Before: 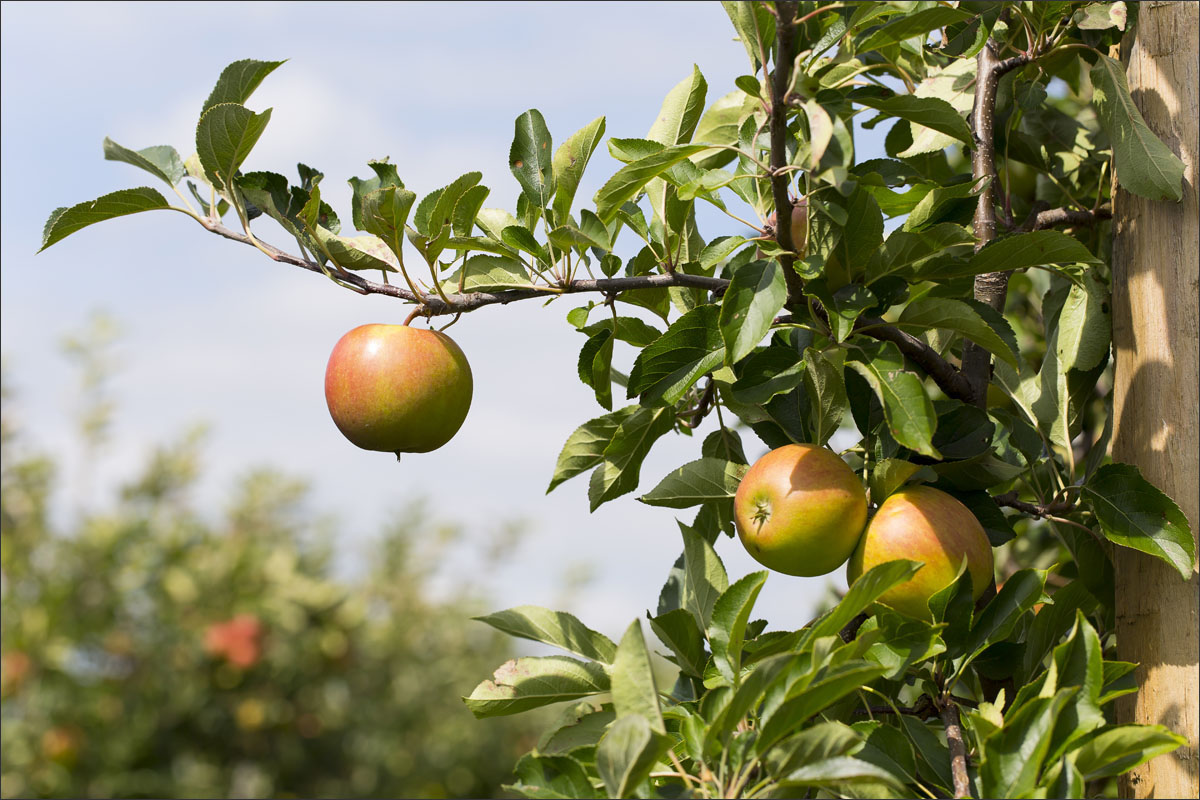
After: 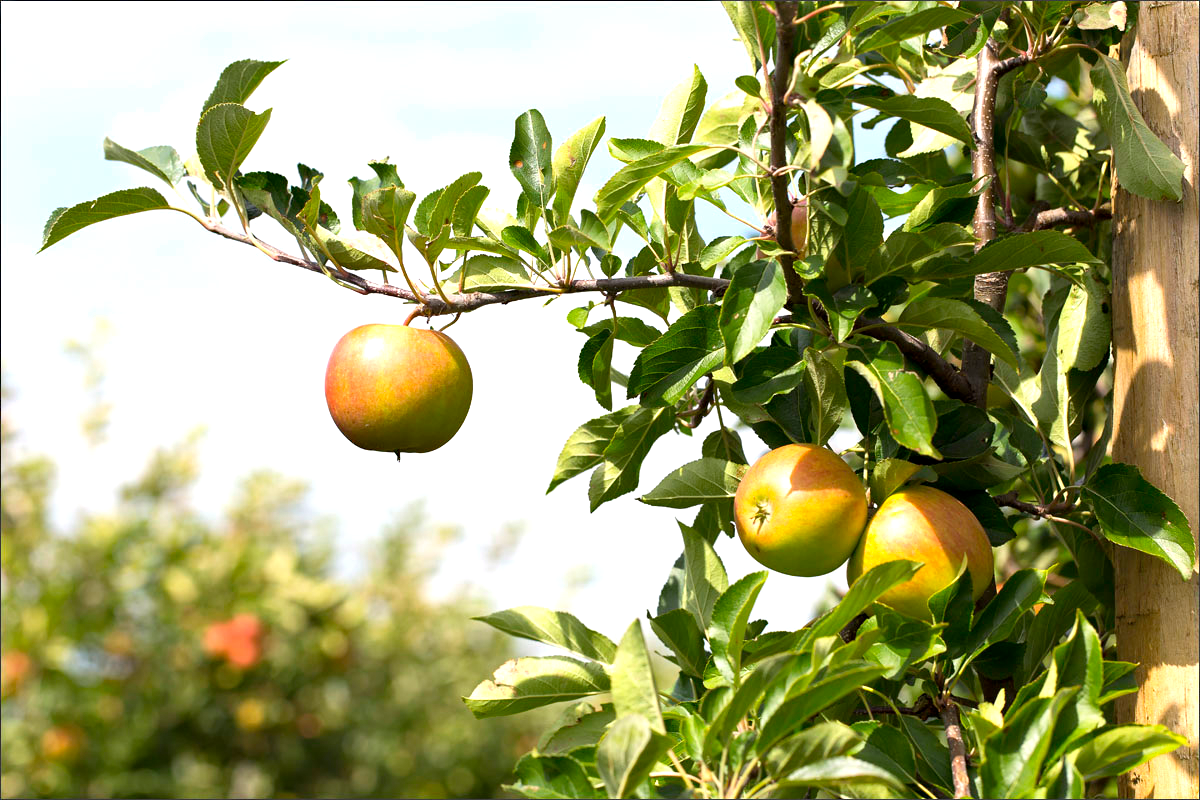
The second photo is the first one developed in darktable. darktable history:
exposure: exposure 0.734 EV, compensate highlight preservation false
haze removal: compatibility mode true, adaptive false
